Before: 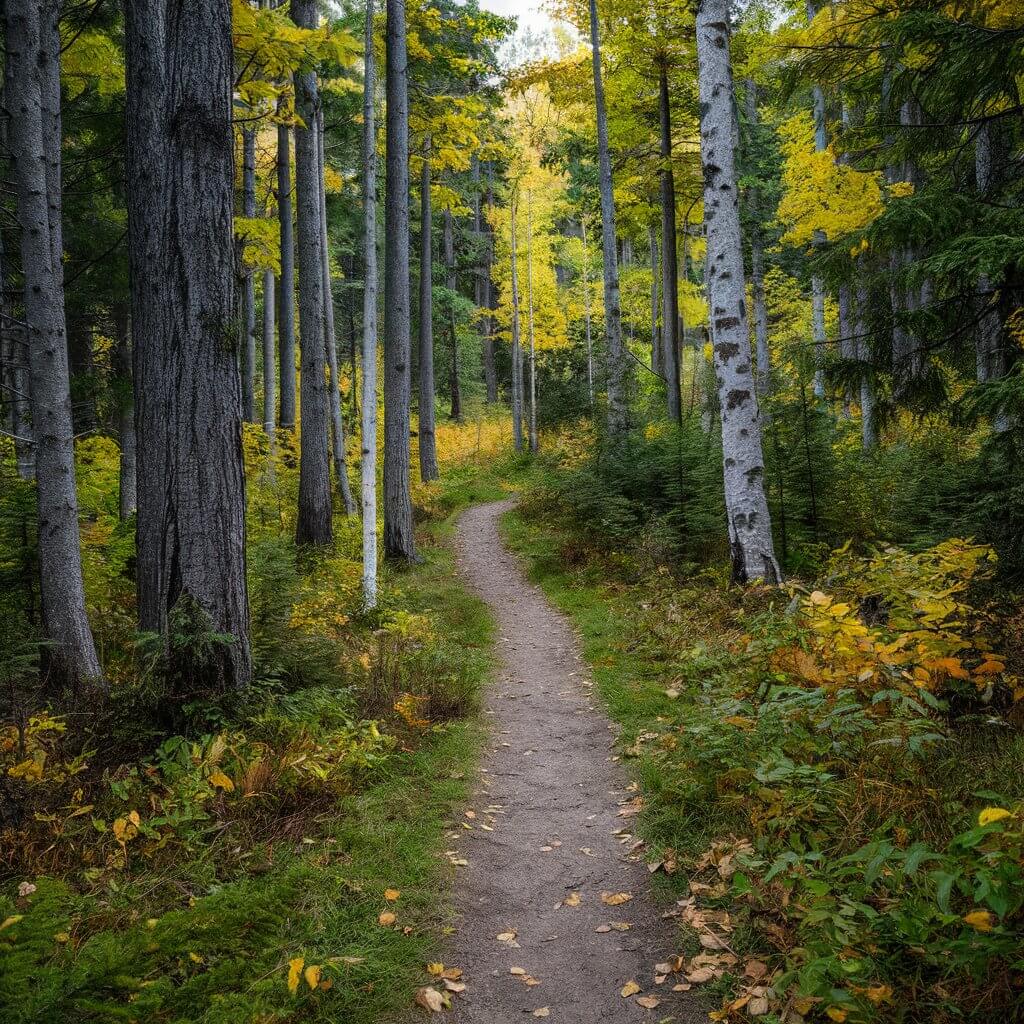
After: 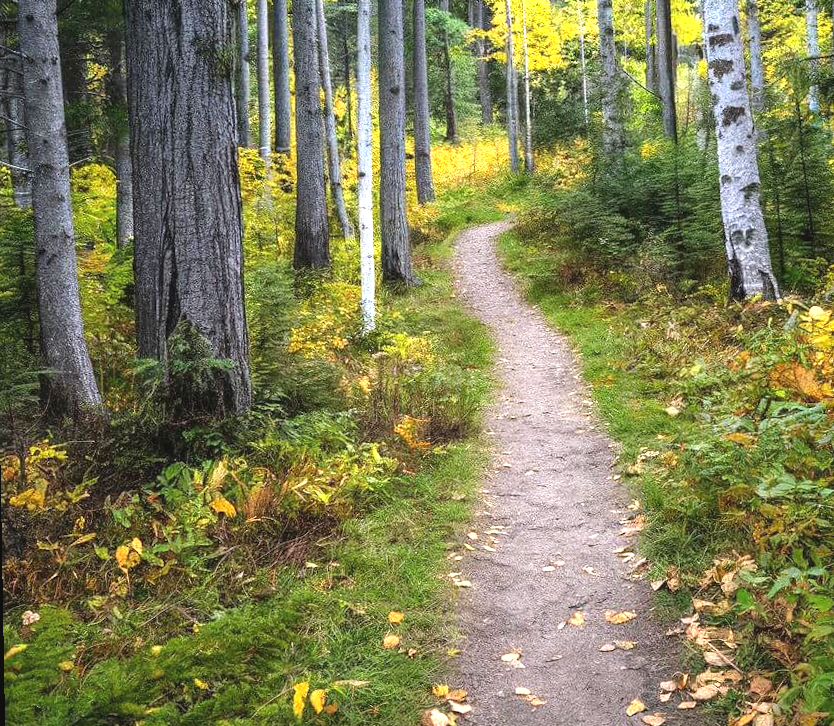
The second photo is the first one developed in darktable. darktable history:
white balance: red 1.004, blue 1.024
rotate and perspective: rotation -1°, crop left 0.011, crop right 0.989, crop top 0.025, crop bottom 0.975
crop: top 26.531%, right 17.959%
exposure: black level correction -0.002, exposure 1.35 EV, compensate highlight preservation false
